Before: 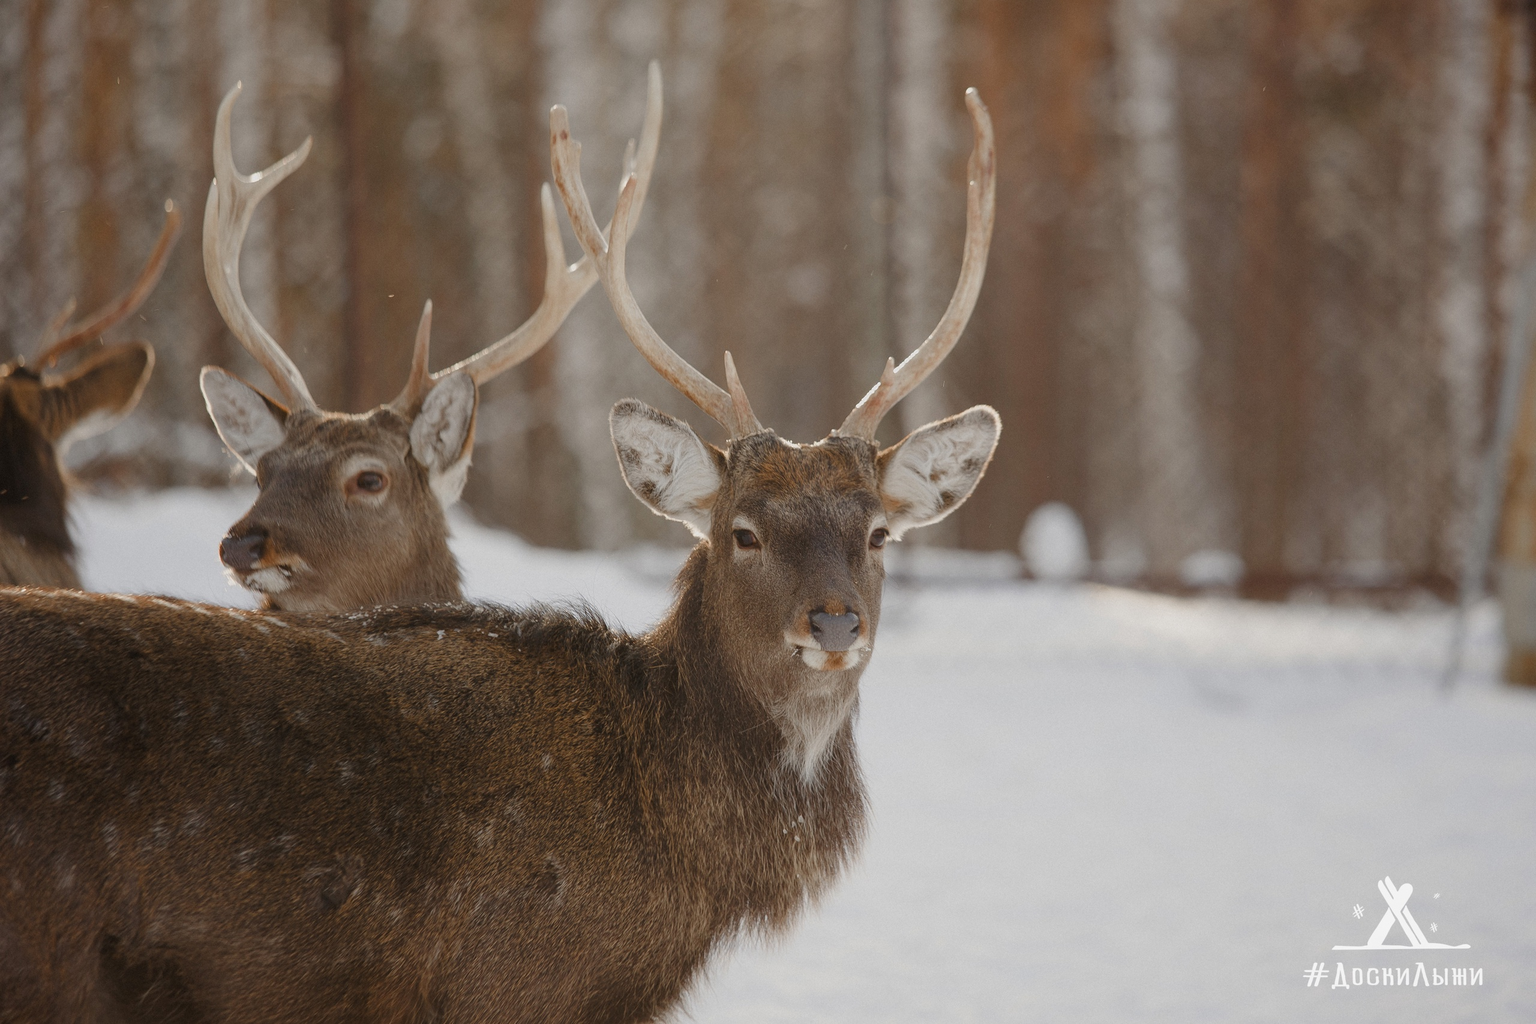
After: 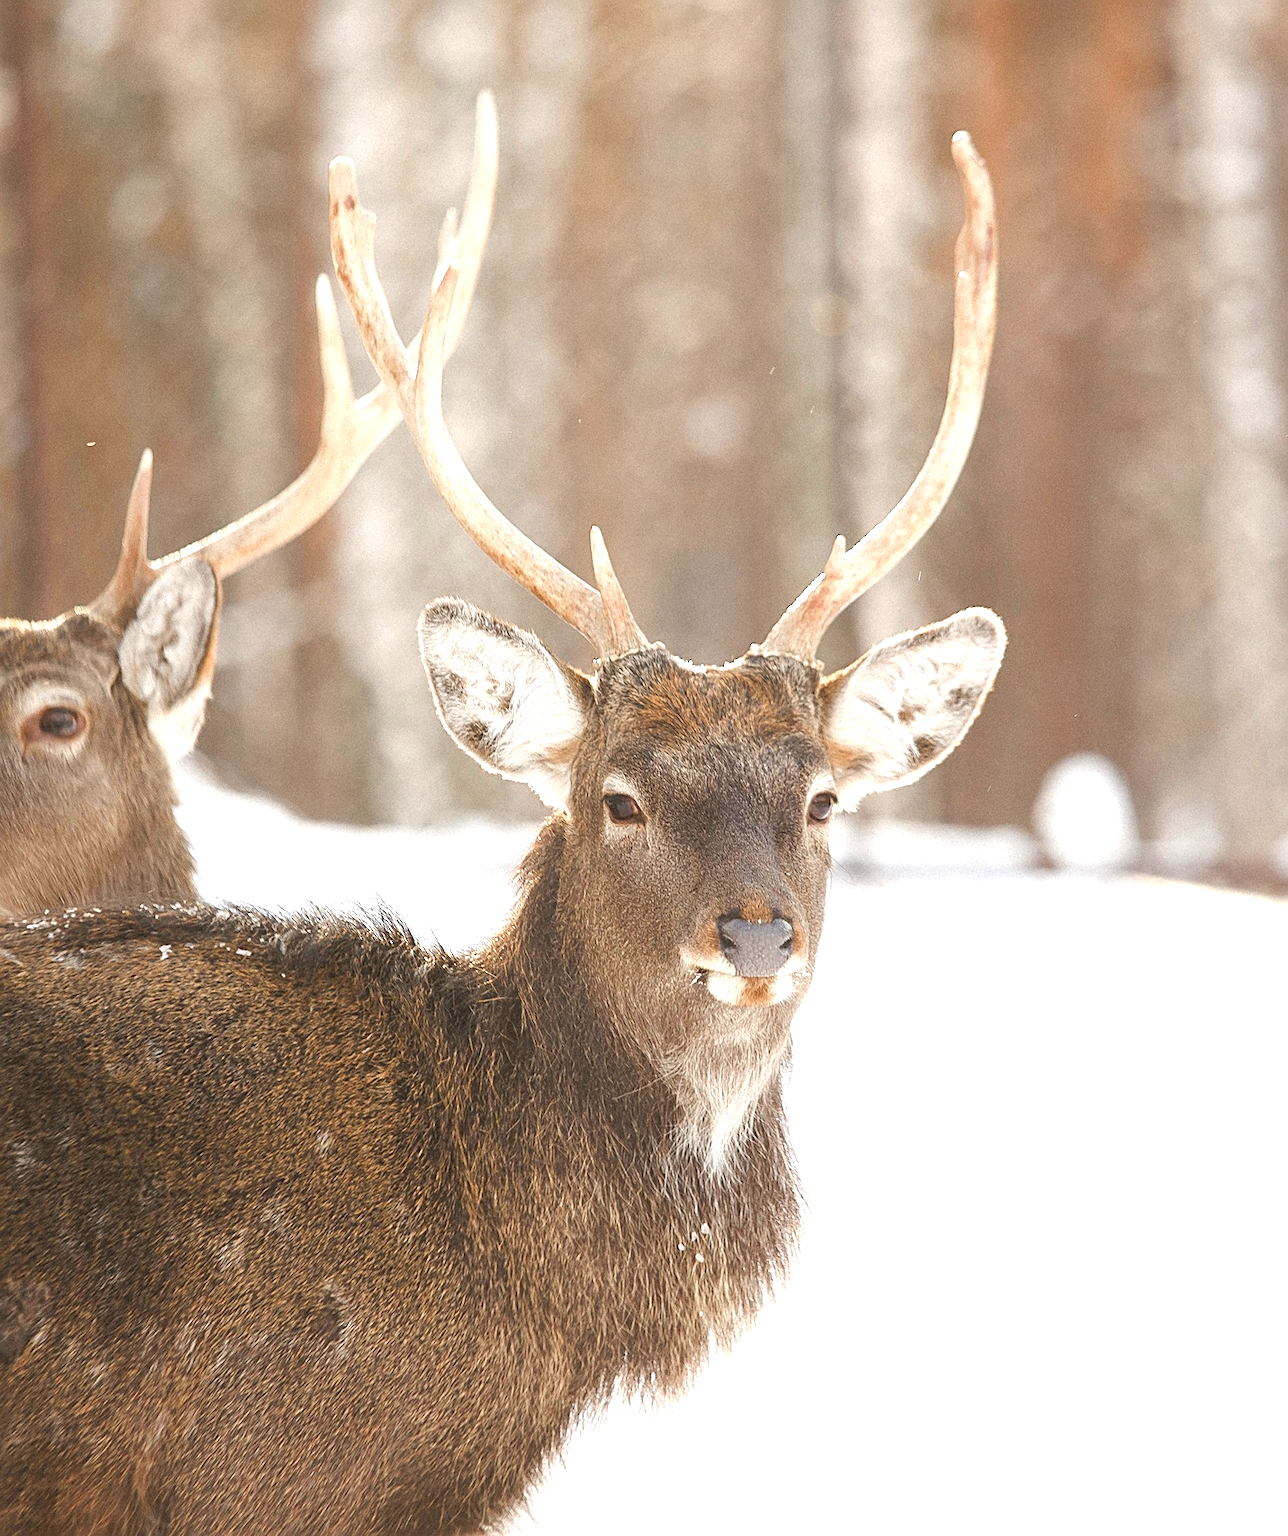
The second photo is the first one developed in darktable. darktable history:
exposure: black level correction 0, exposure 1.487 EV, compensate highlight preservation false
crop: left 21.551%, right 22.495%
sharpen: on, module defaults
